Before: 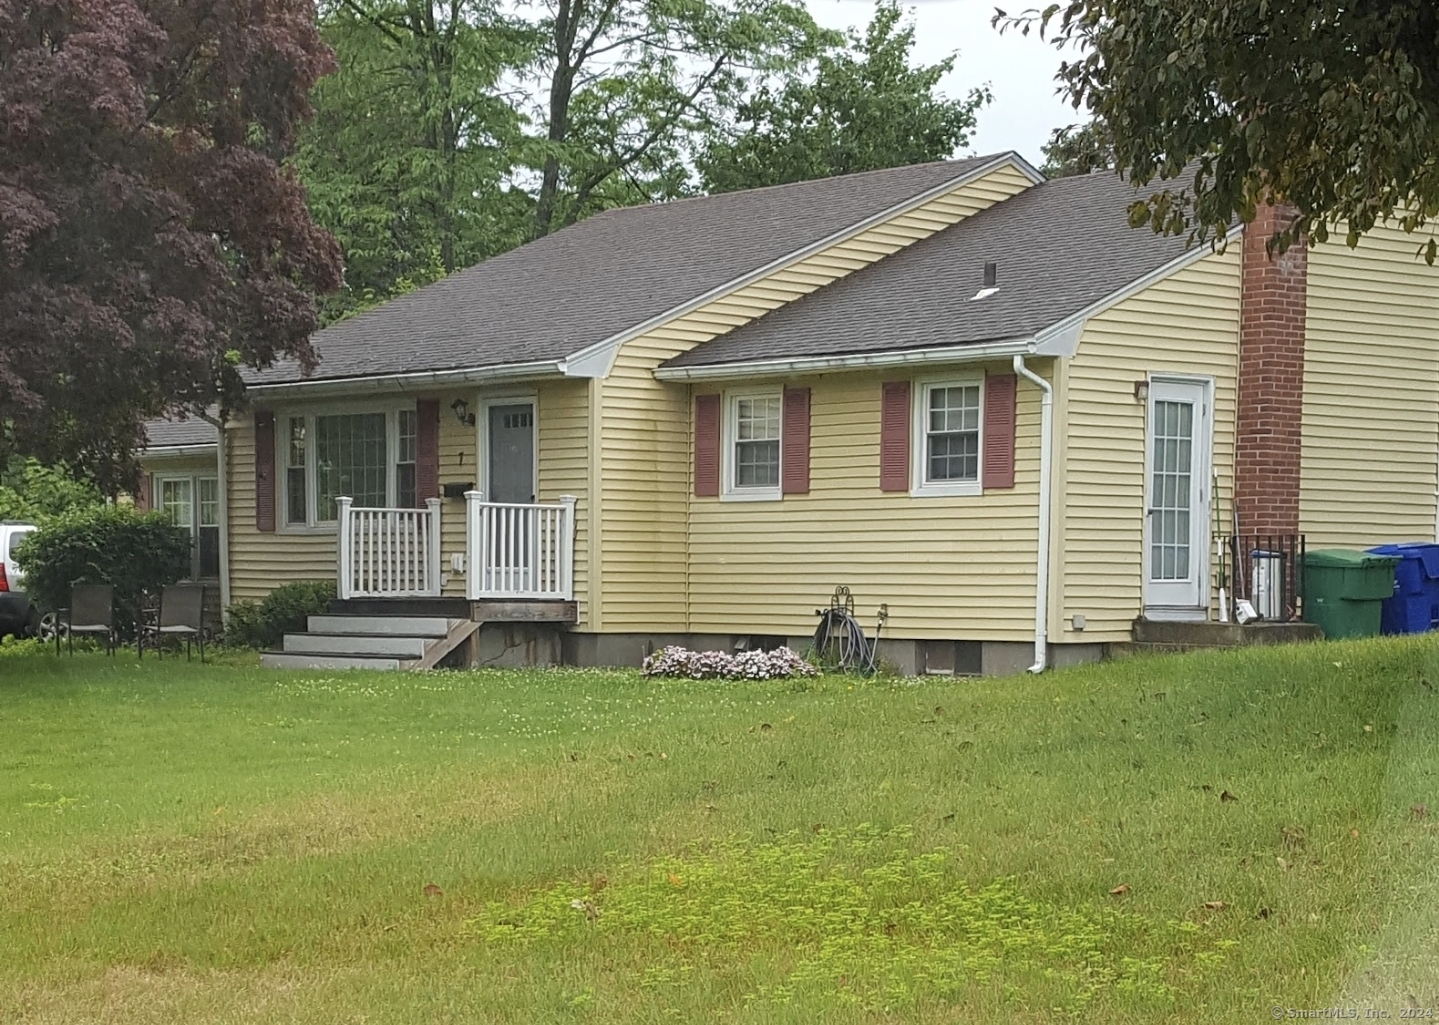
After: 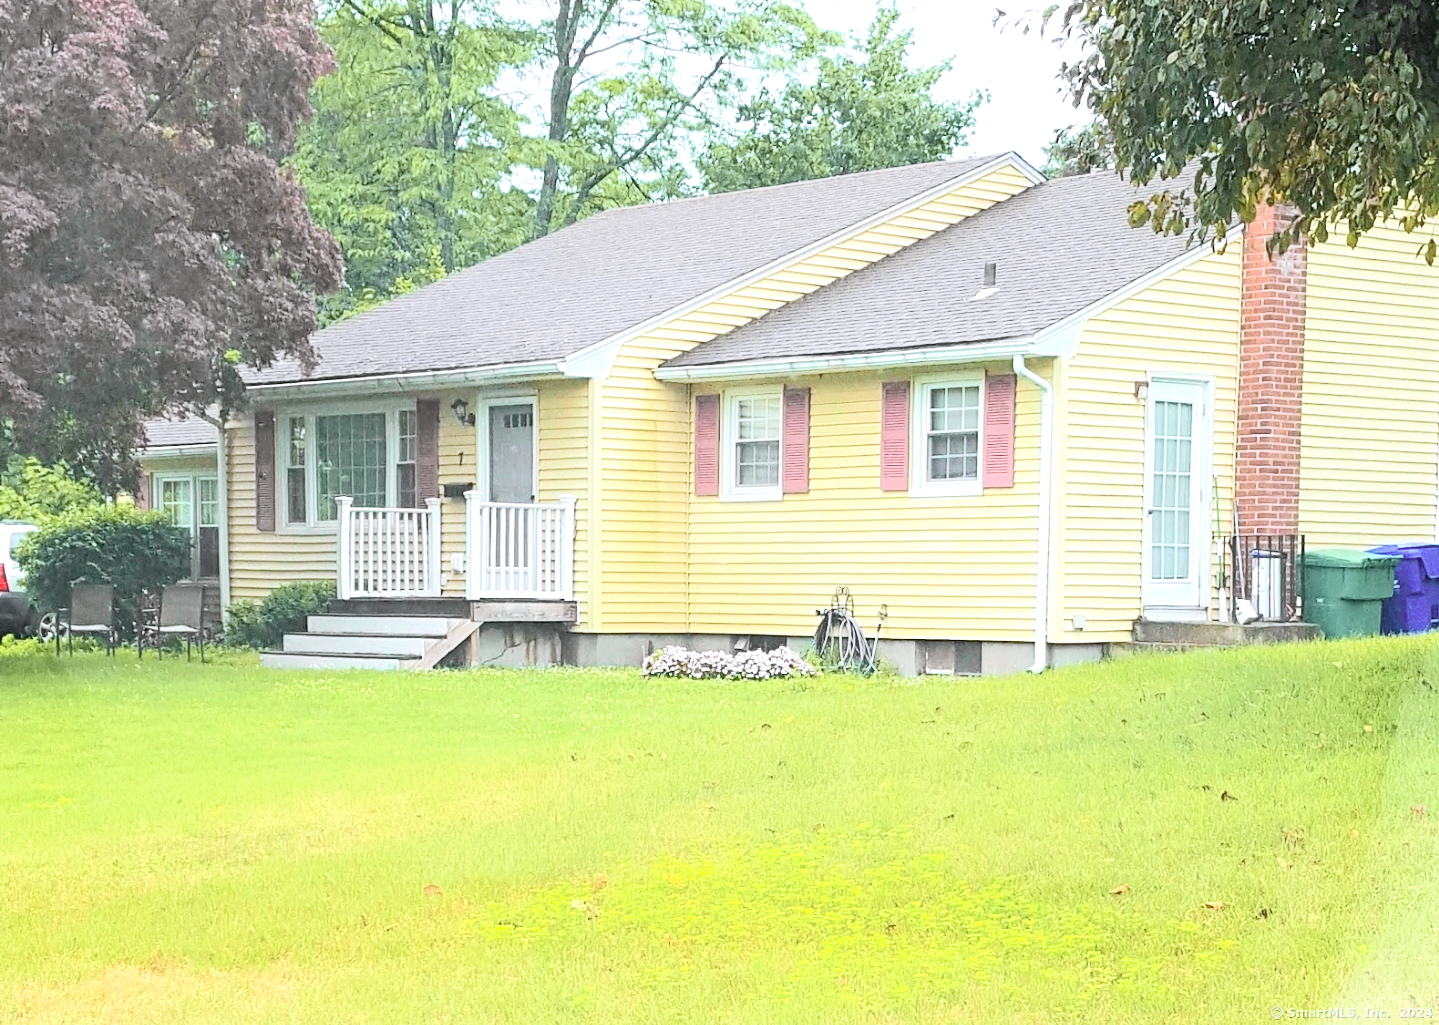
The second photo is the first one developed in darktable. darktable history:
color calibration: illuminant as shot in camera, x 0.358, y 0.373, temperature 4628.91 K
tone curve: curves: ch0 [(0, 0.005) (0.103, 0.097) (0.18, 0.207) (0.384, 0.465) (0.491, 0.585) (0.629, 0.726) (0.84, 0.866) (1, 0.947)]; ch1 [(0, 0) (0.172, 0.123) (0.324, 0.253) (0.396, 0.388) (0.478, 0.461) (0.499, 0.497) (0.532, 0.515) (0.57, 0.584) (0.635, 0.675) (0.805, 0.892) (1, 1)]; ch2 [(0, 0) (0.411, 0.424) (0.496, 0.501) (0.515, 0.507) (0.553, 0.562) (0.604, 0.642) (0.708, 0.768) (0.839, 0.916) (1, 1)], color space Lab, independent channels, preserve colors none
exposure: black level correction 0, exposure 1.388 EV, compensate exposure bias true, compensate highlight preservation false
shadows and highlights: shadows 0, highlights 40
